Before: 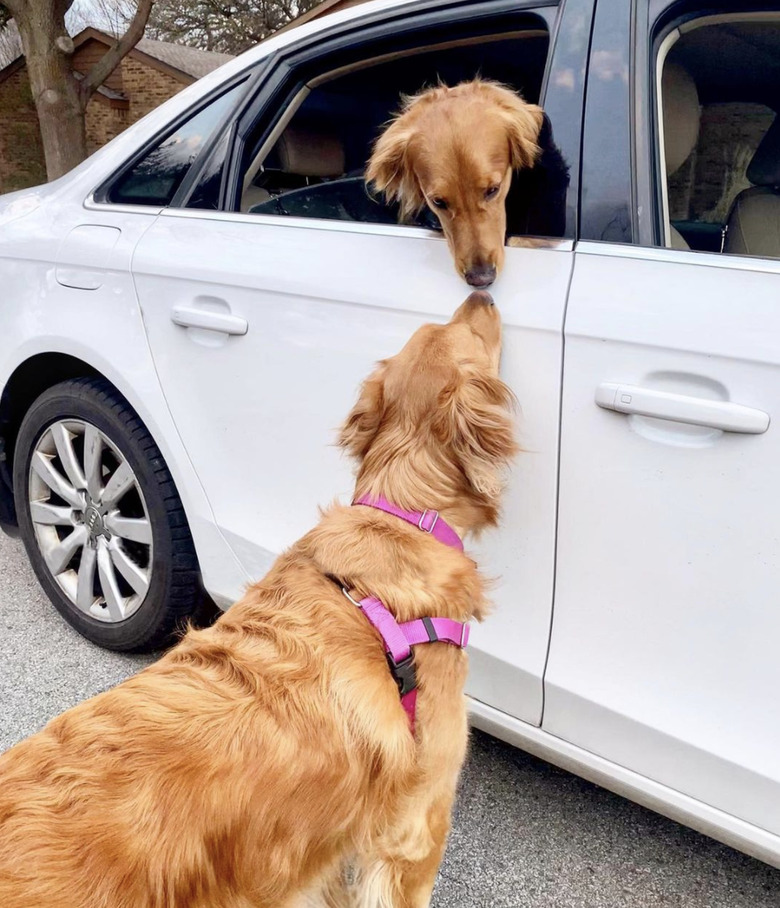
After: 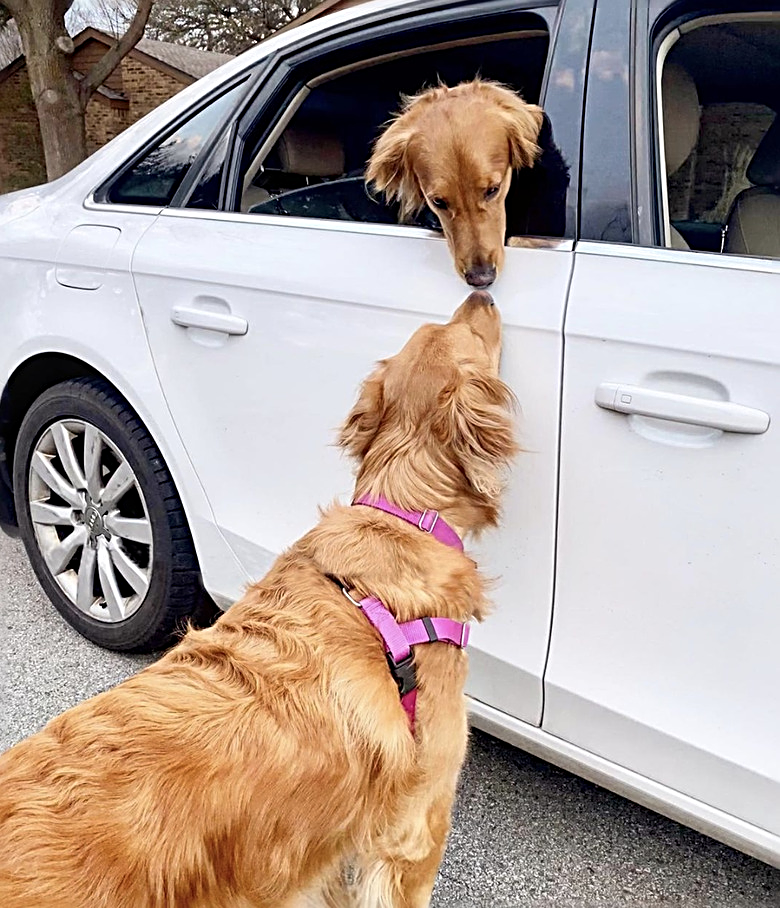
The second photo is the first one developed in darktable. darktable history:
sharpen: radius 2.817, amount 0.715
base curve: curves: ch0 [(0, 0) (0.297, 0.298) (1, 1)], preserve colors none
